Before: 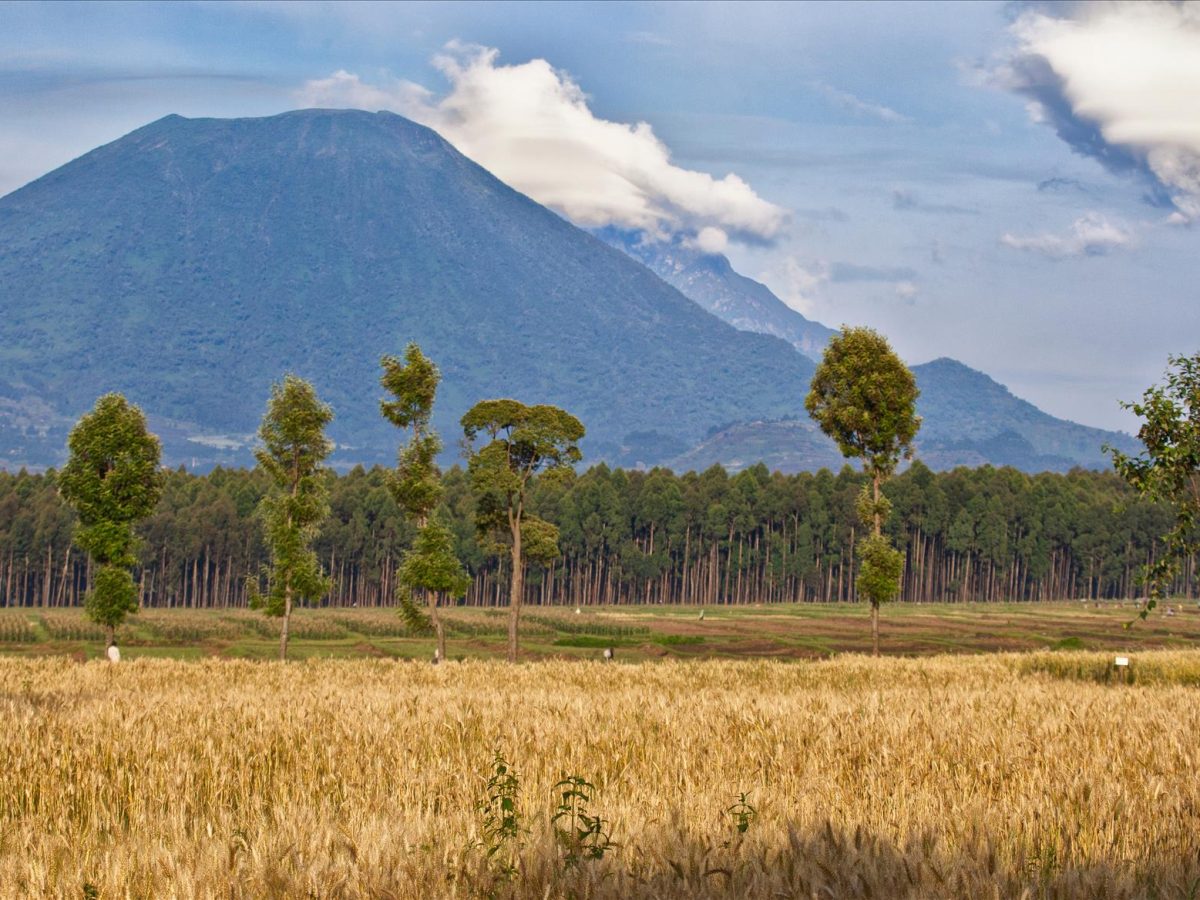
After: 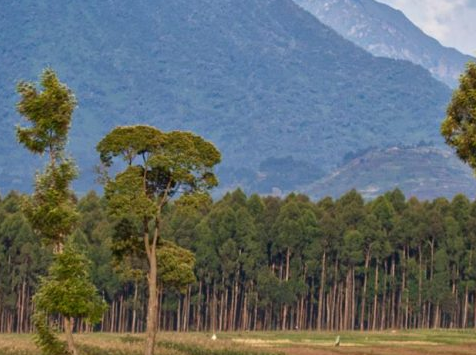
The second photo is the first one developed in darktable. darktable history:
shadows and highlights: shadows -0.458, highlights 39.05
crop: left 30.339%, top 30.489%, right 29.936%, bottom 30.042%
